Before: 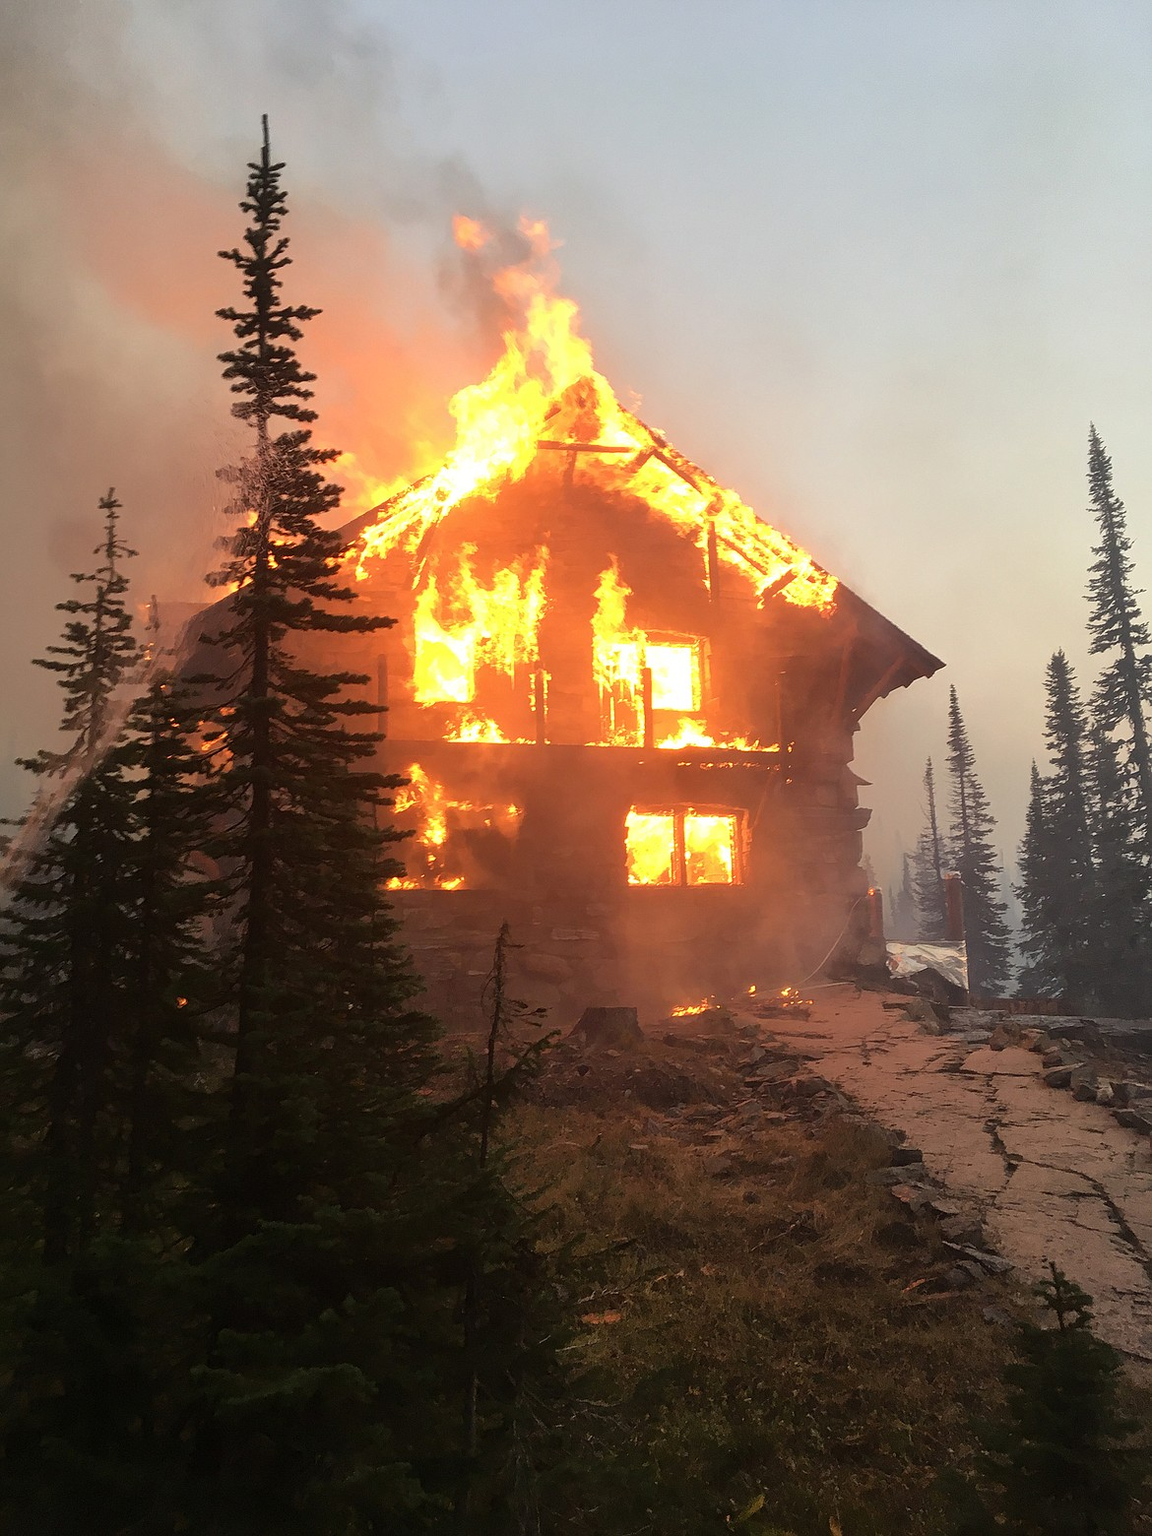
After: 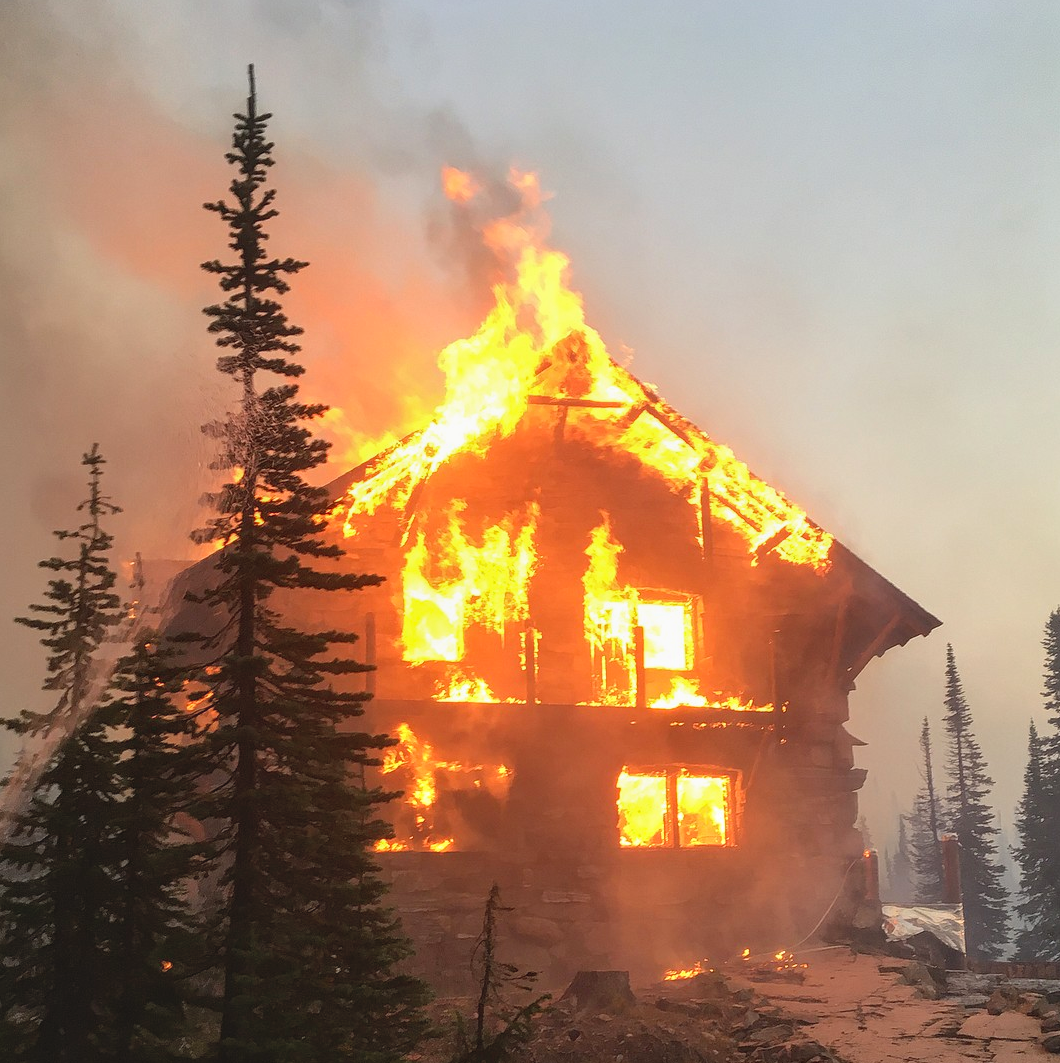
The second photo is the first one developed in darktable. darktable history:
local contrast: on, module defaults
crop: left 1.594%, top 3.385%, right 7.774%, bottom 28.472%
contrast brightness saturation: contrast -0.095, brightness 0.043, saturation 0.085
